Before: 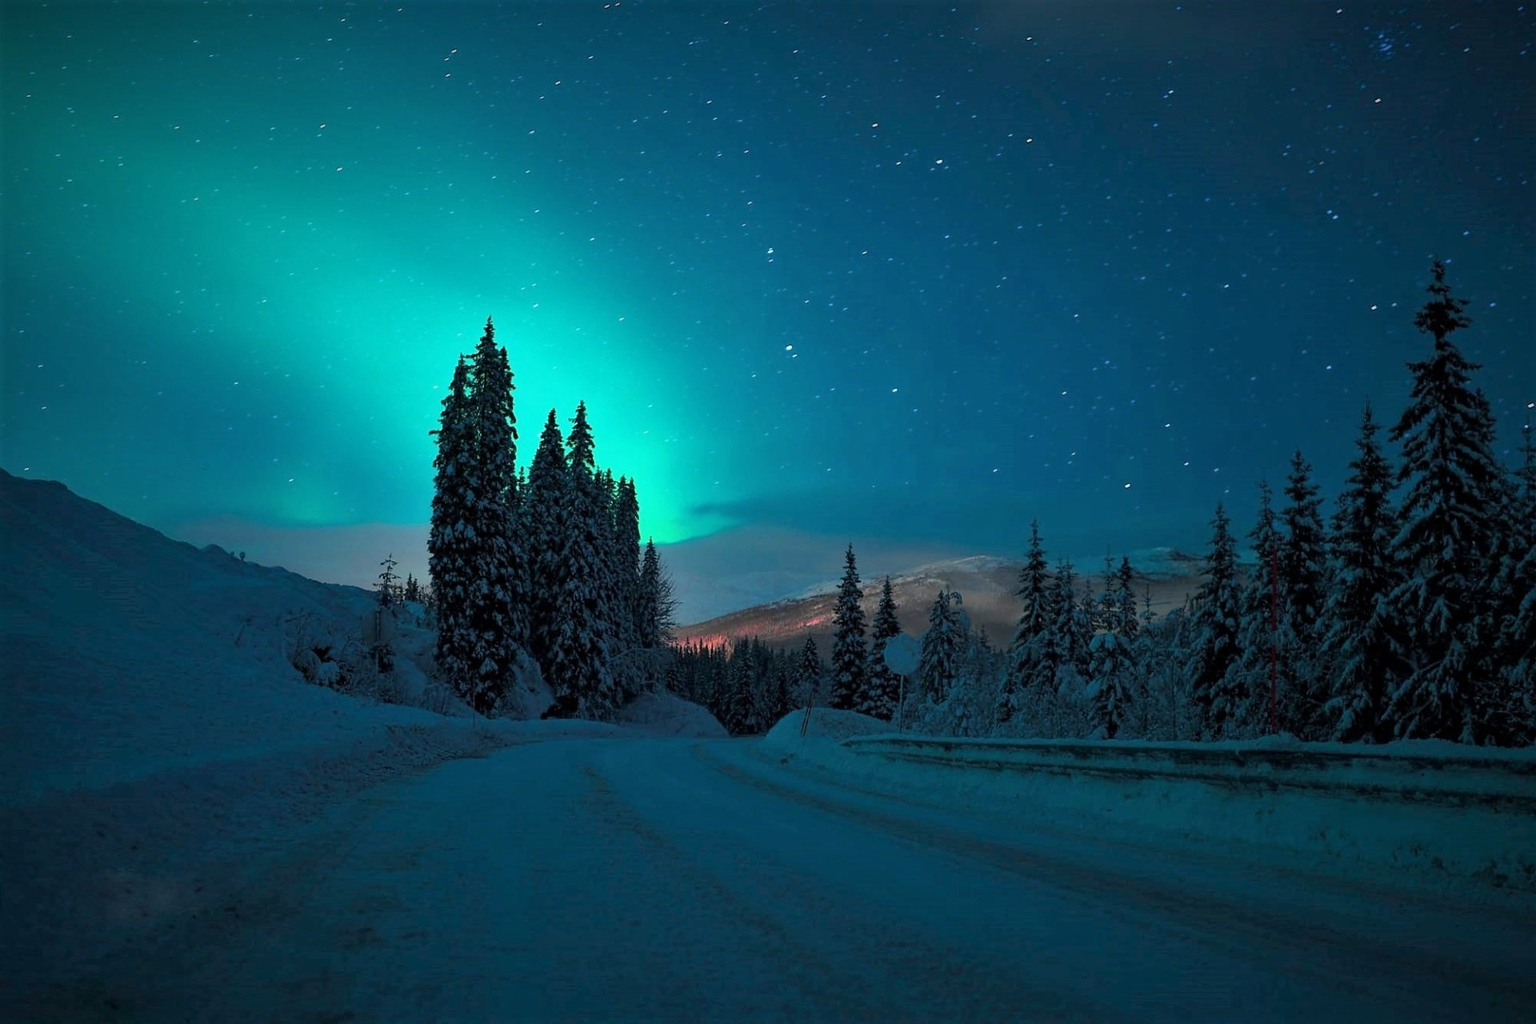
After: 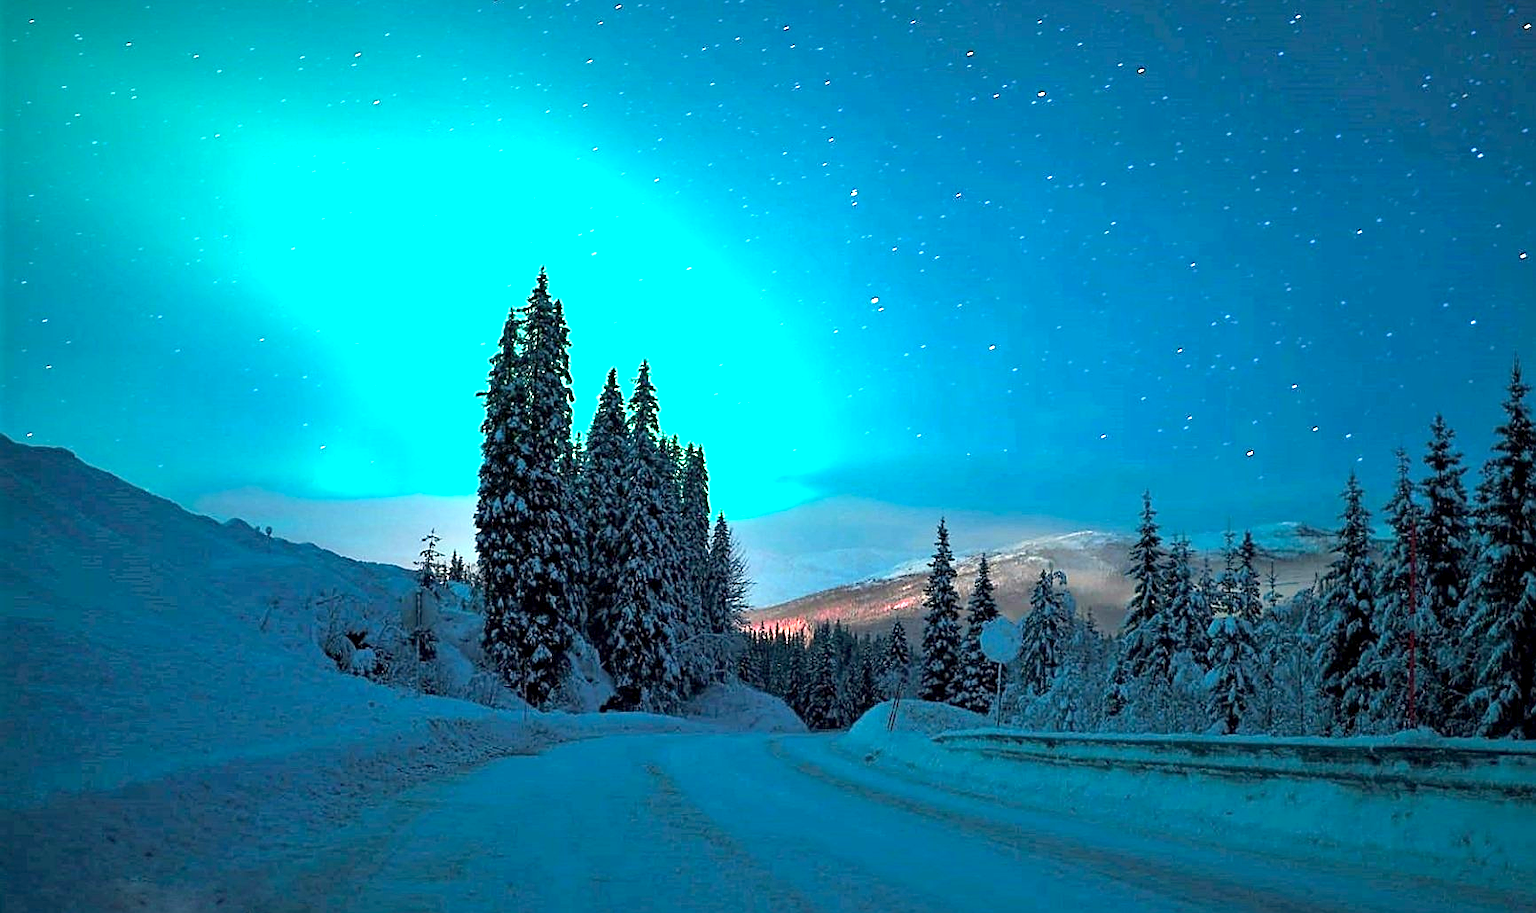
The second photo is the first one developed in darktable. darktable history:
crop: top 7.533%, right 9.774%, bottom 11.967%
color correction: highlights a* 0.769, highlights b* 2.85, saturation 1.08
sharpen: on, module defaults
exposure: black level correction 0.001, exposure 1.657 EV, compensate highlight preservation false
